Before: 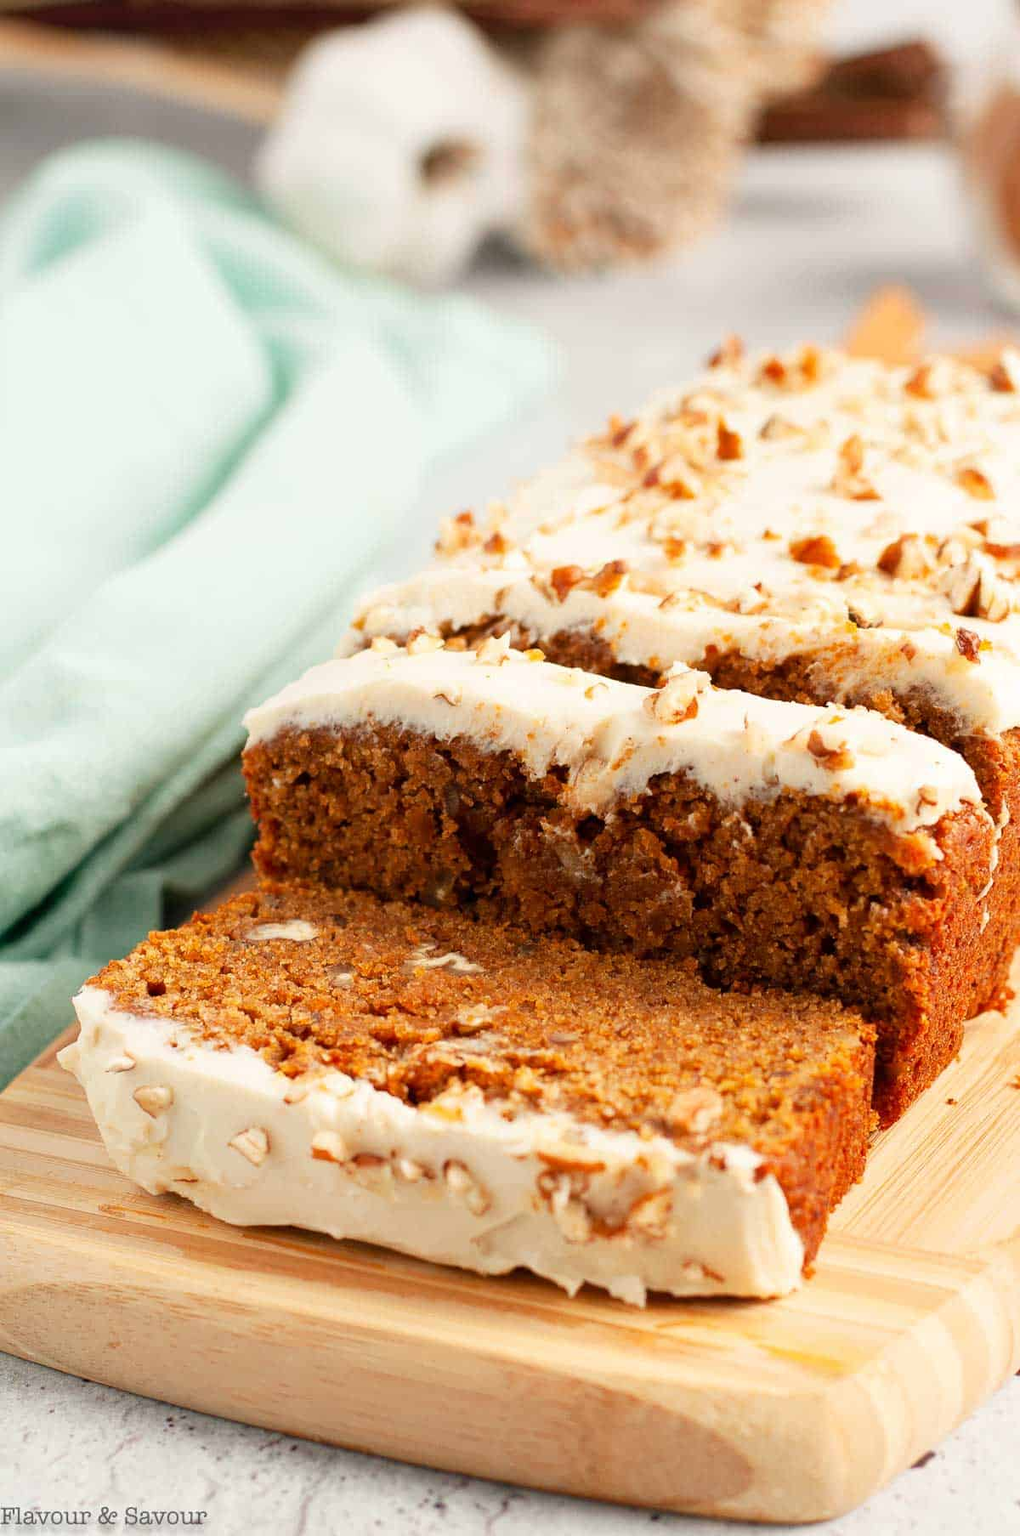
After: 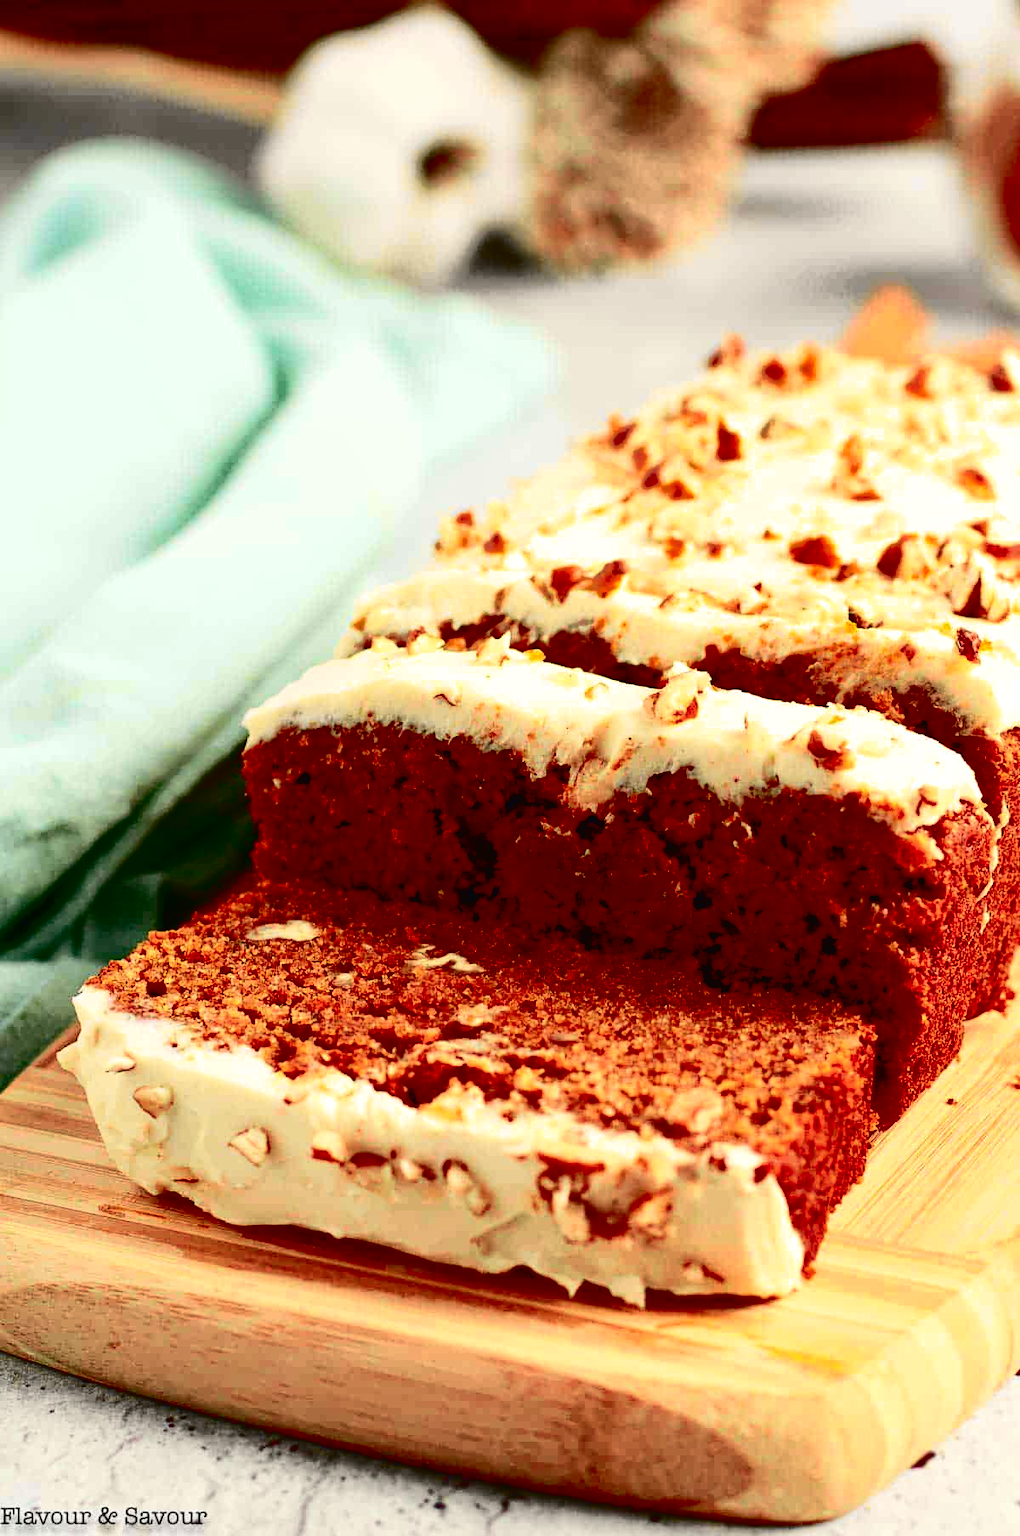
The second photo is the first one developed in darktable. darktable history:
contrast brightness saturation: contrast 0.22, brightness -0.19, saturation 0.24
tone curve: curves: ch0 [(0, 0.01) (0.133, 0.057) (0.338, 0.327) (0.494, 0.55) (0.726, 0.807) (1, 1)]; ch1 [(0, 0) (0.346, 0.324) (0.45, 0.431) (0.5, 0.5) (0.522, 0.517) (0.543, 0.578) (1, 1)]; ch2 [(0, 0) (0.44, 0.424) (0.501, 0.499) (0.564, 0.611) (0.622, 0.667) (0.707, 0.746) (1, 1)], color space Lab, independent channels, preserve colors none
shadows and highlights: on, module defaults
color balance rgb: perceptual saturation grading › highlights -31.88%, perceptual saturation grading › mid-tones 5.8%, perceptual saturation grading › shadows 18.12%, perceptual brilliance grading › highlights 3.62%, perceptual brilliance grading › mid-tones -18.12%, perceptual brilliance grading › shadows -41.3%
